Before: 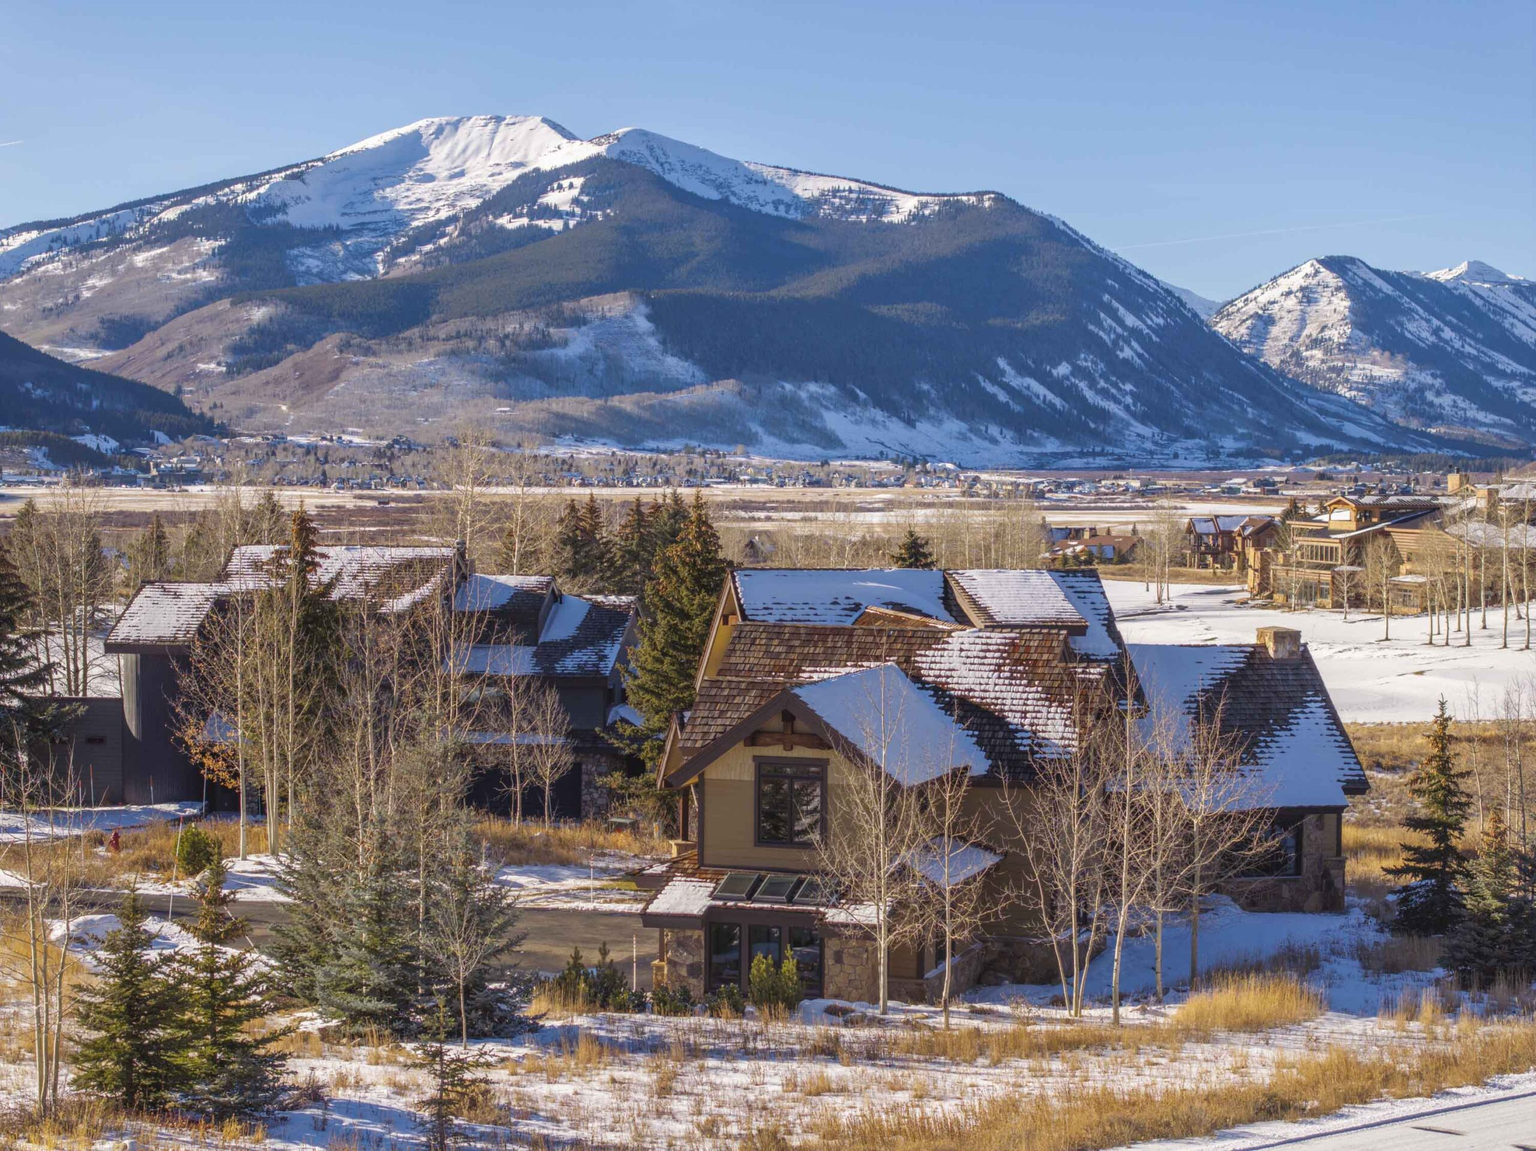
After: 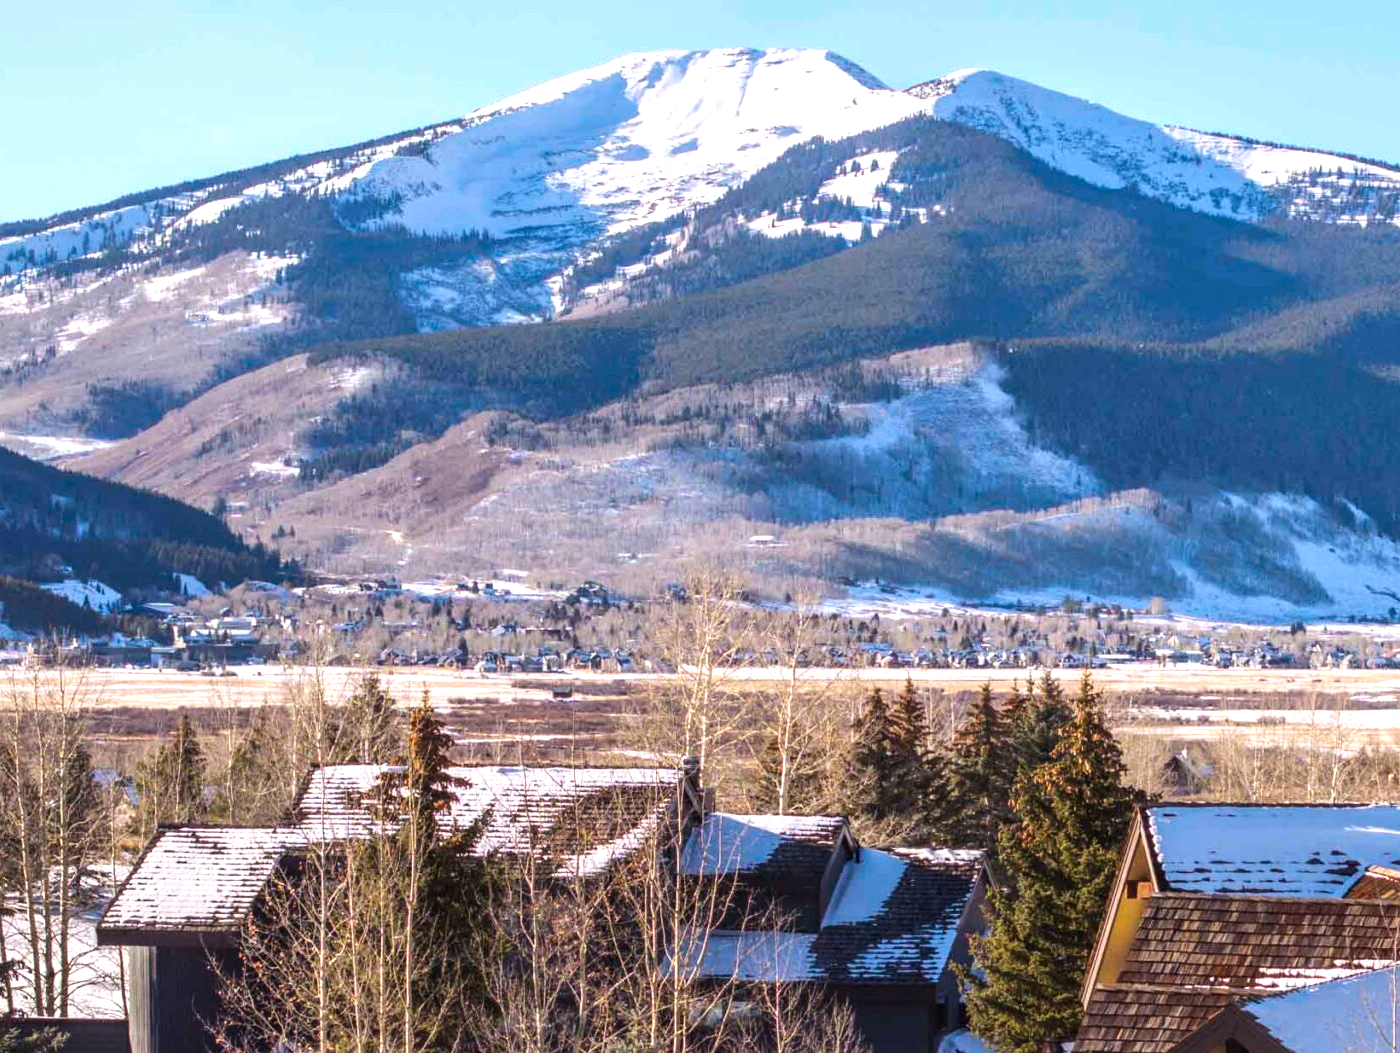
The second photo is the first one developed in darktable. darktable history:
crop and rotate: left 3.047%, top 7.509%, right 42.236%, bottom 37.598%
exposure: exposure 0.128 EV, compensate highlight preservation false
tone equalizer: -8 EV -0.75 EV, -7 EV -0.7 EV, -6 EV -0.6 EV, -5 EV -0.4 EV, -3 EV 0.4 EV, -2 EV 0.6 EV, -1 EV 0.7 EV, +0 EV 0.75 EV, edges refinement/feathering 500, mask exposure compensation -1.57 EV, preserve details no
white balance: red 1.004, blue 1.024
